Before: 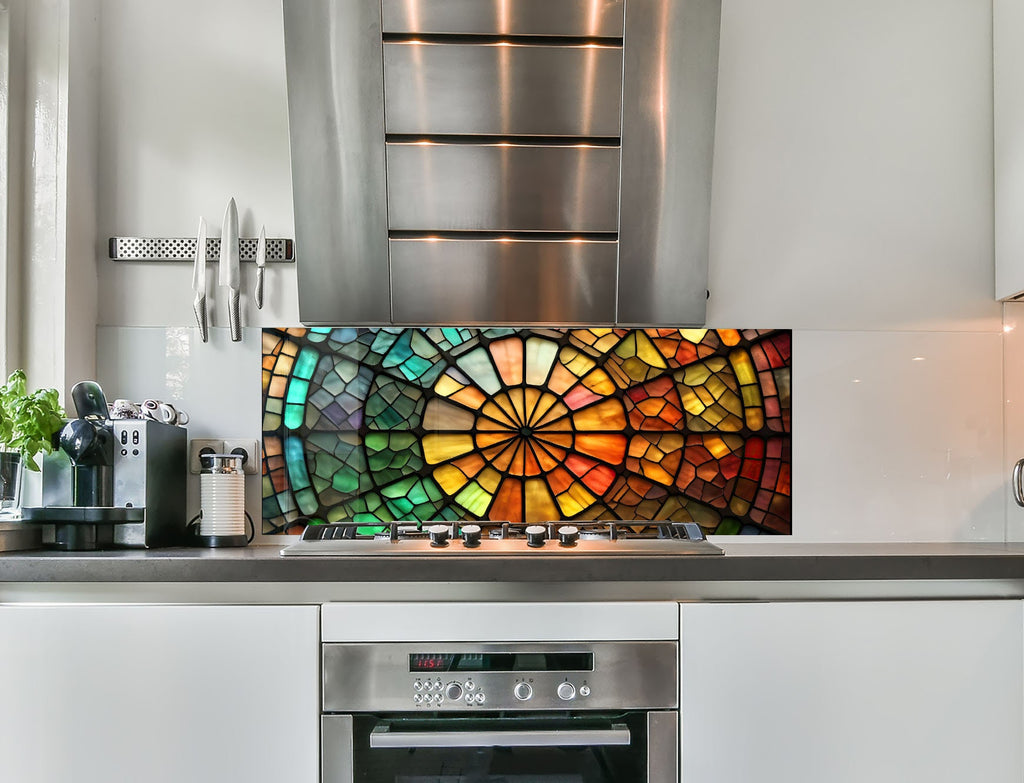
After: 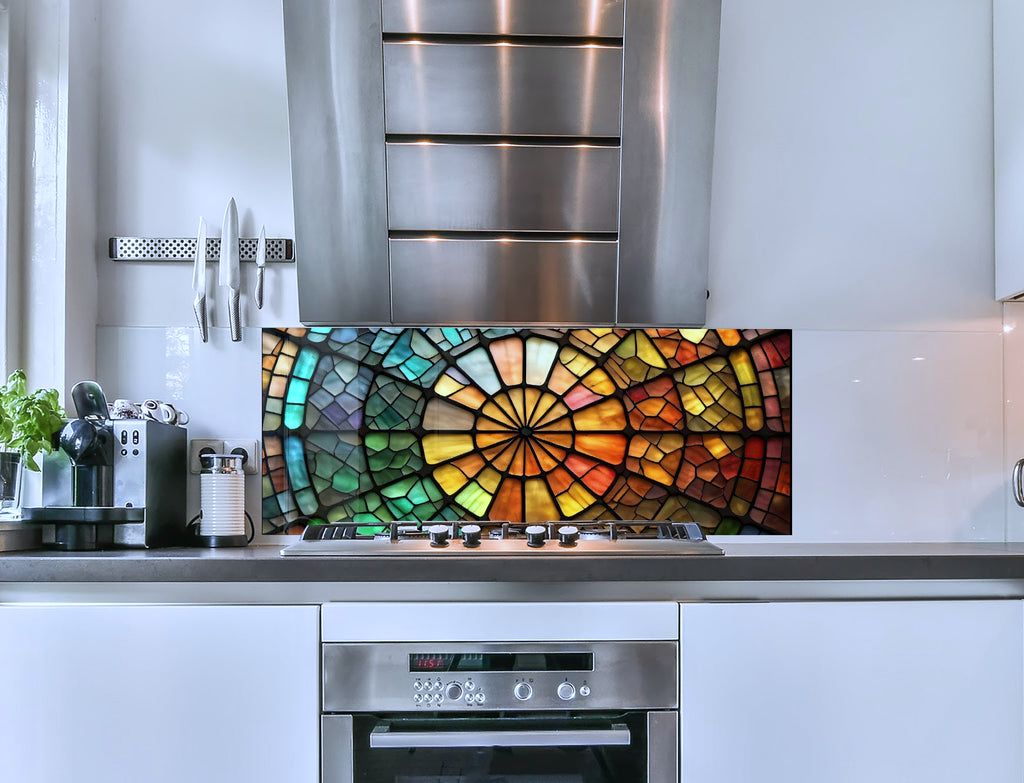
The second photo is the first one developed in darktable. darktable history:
contrast brightness saturation: saturation -0.05
white balance: red 0.948, green 1.02, blue 1.176
